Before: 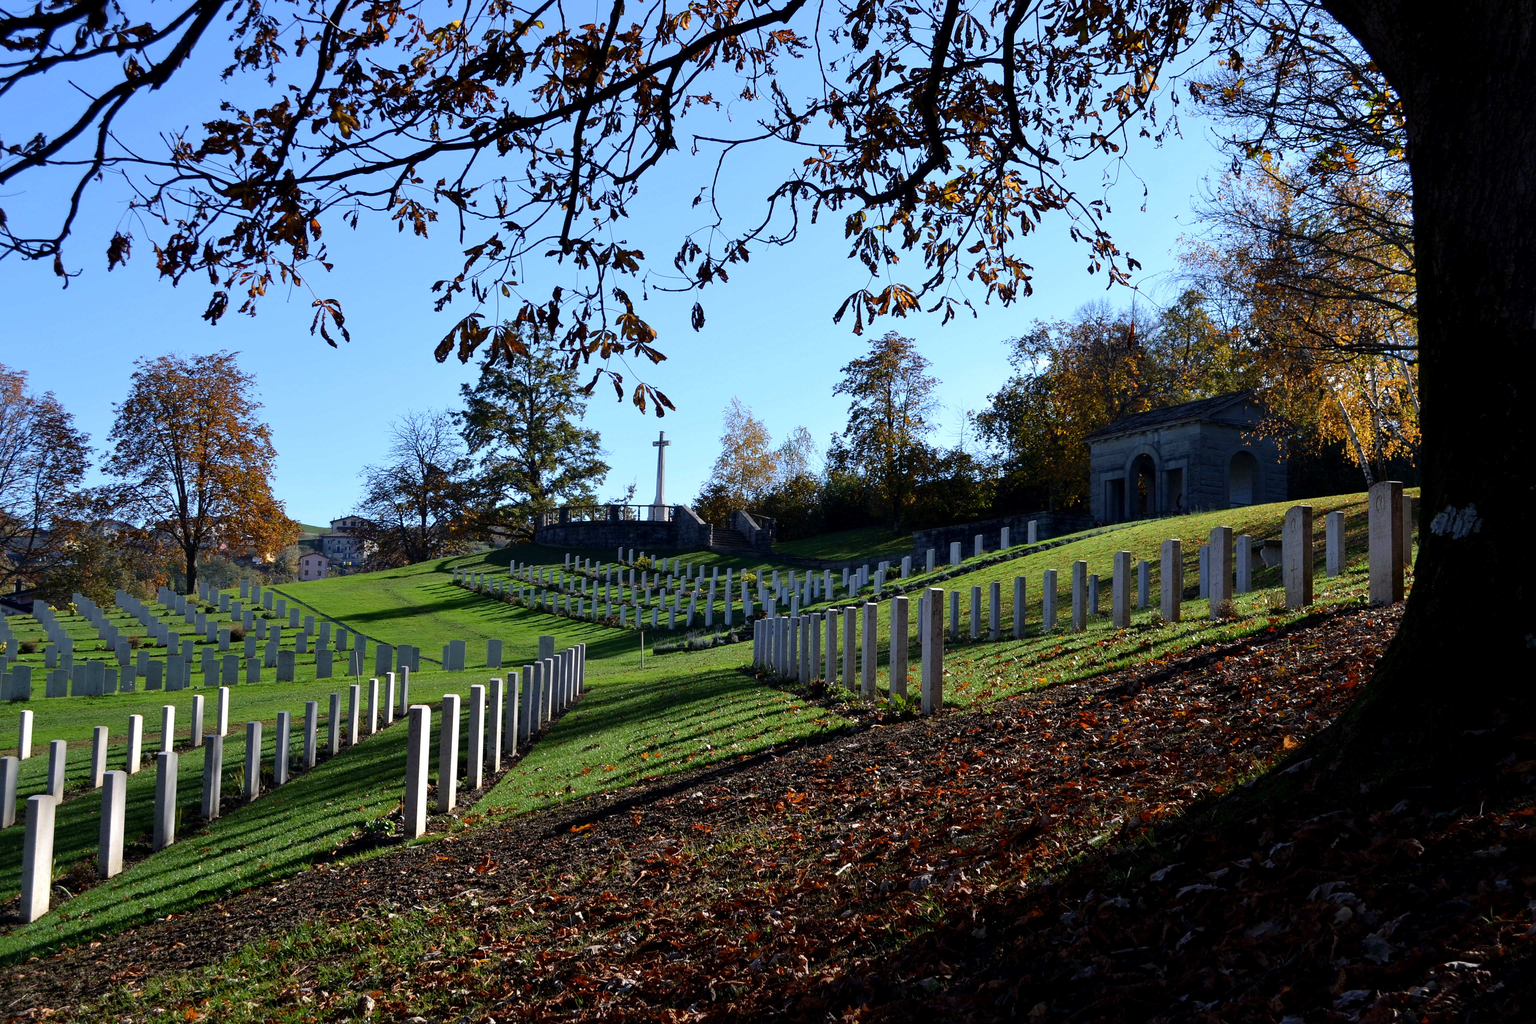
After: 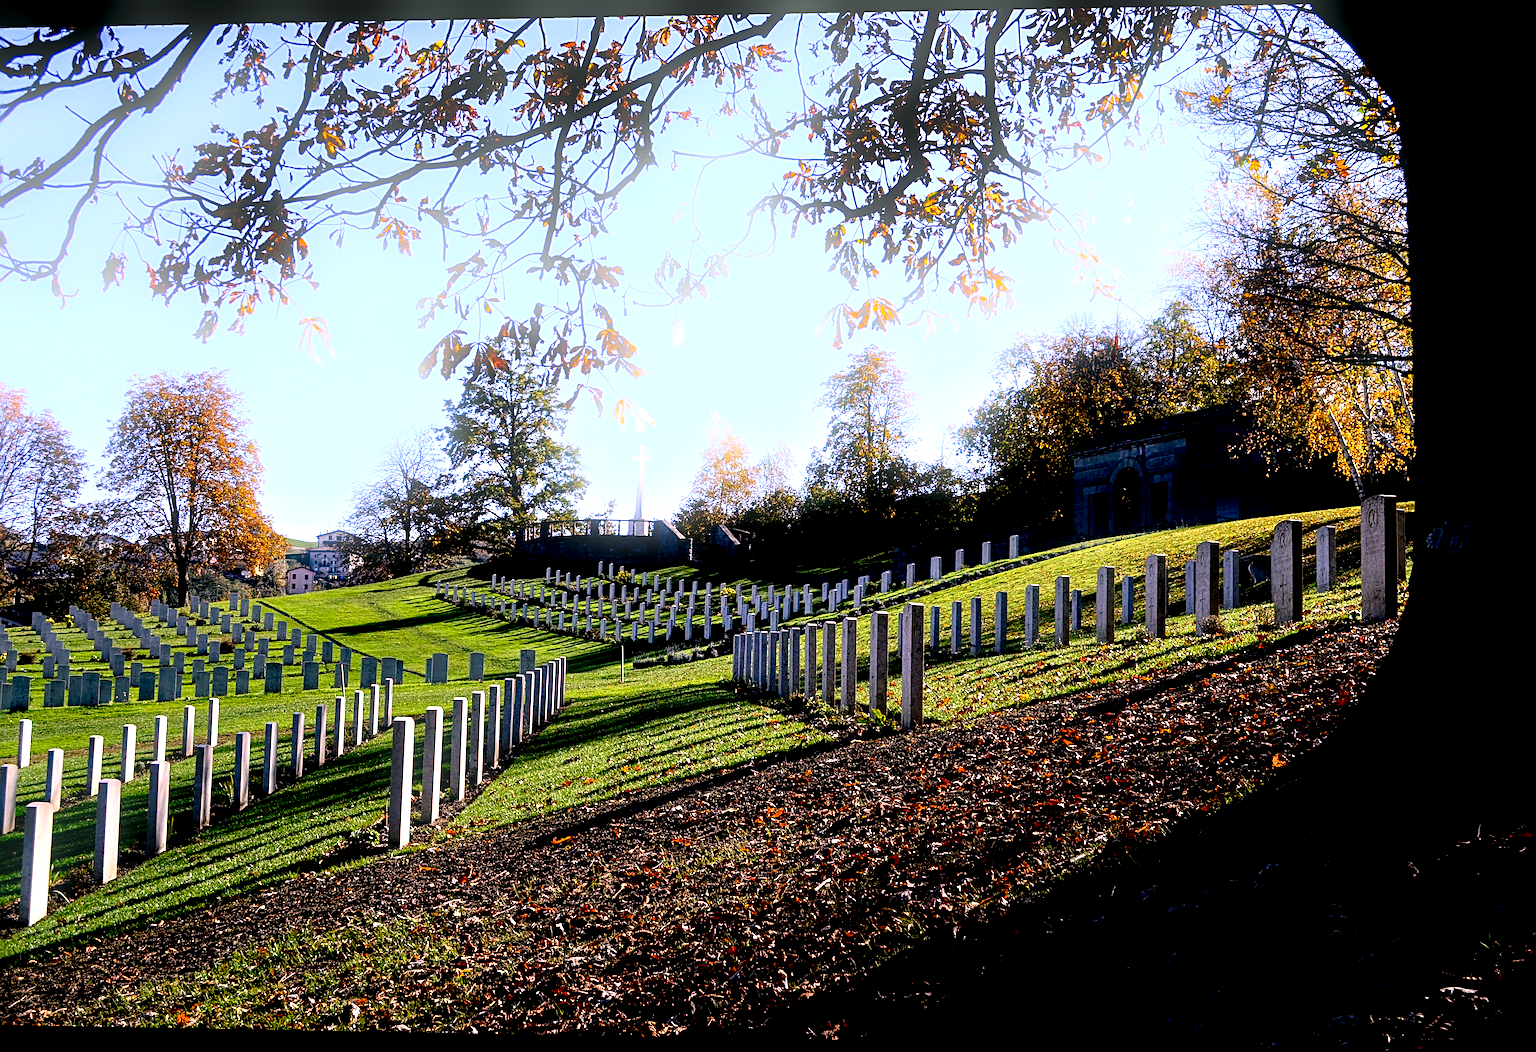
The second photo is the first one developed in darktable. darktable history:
tone equalizer: -8 EV -0.75 EV, -7 EV -0.7 EV, -6 EV -0.6 EV, -5 EV -0.4 EV, -3 EV 0.4 EV, -2 EV 0.6 EV, -1 EV 0.7 EV, +0 EV 0.75 EV, edges refinement/feathering 500, mask exposure compensation -1.57 EV, preserve details no
color correction: highlights a* 14.52, highlights b* 4.84
rotate and perspective: lens shift (horizontal) -0.055, automatic cropping off
bloom: threshold 82.5%, strength 16.25%
exposure: black level correction 0.031, exposure 0.304 EV, compensate highlight preservation false
local contrast: detail 150%
sharpen: radius 4.883
